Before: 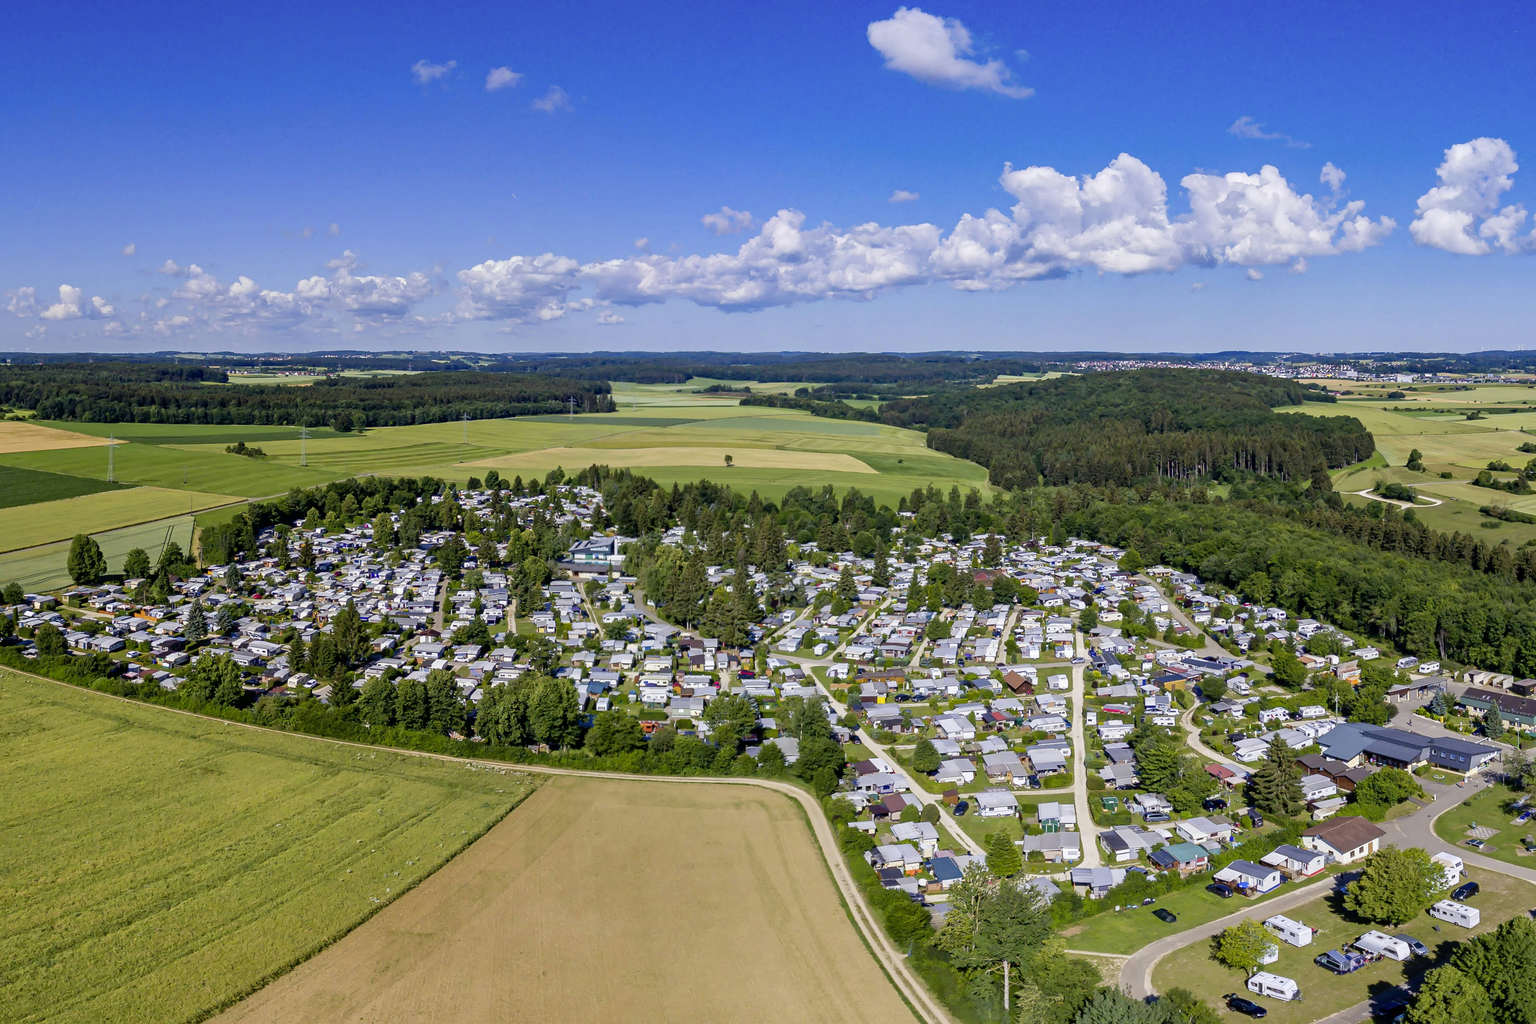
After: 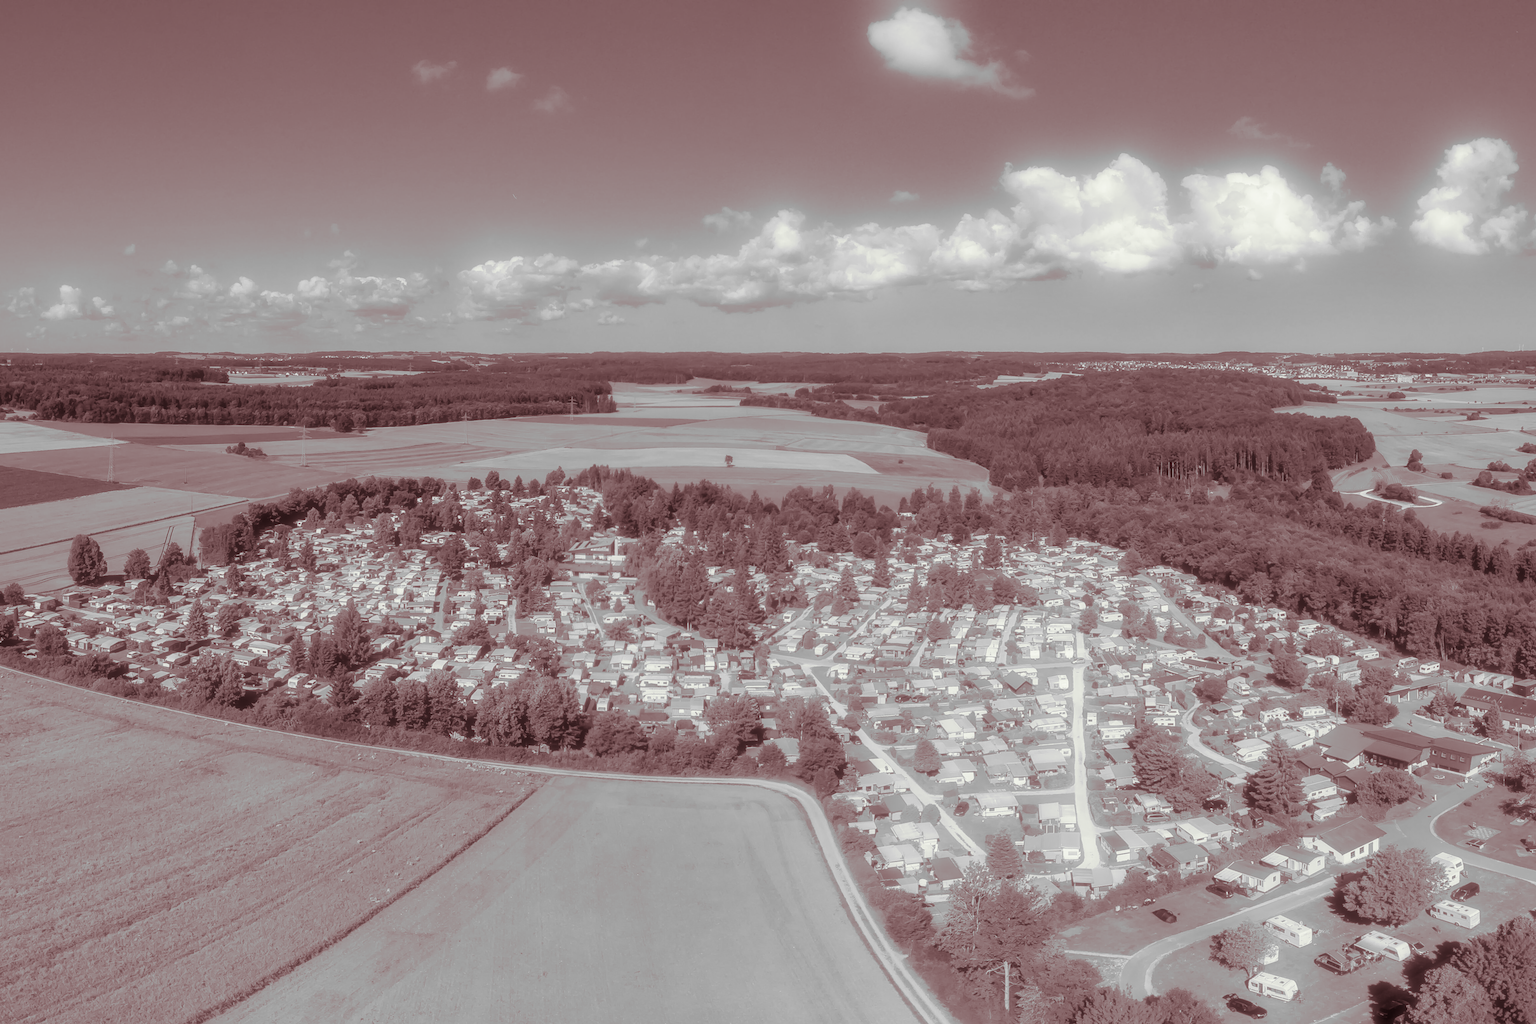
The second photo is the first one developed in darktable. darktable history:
monochrome: a 32, b 64, size 2.3
tone curve: curves: ch0 [(0, 0) (0.004, 0.008) (0.077, 0.156) (0.169, 0.29) (0.774, 0.774) (1, 1)], color space Lab, linked channels, preserve colors none
split-toning: on, module defaults | blend: blend mode overlay, opacity 85%; mask: uniform (no mask)
soften: size 19.52%, mix 20.32%
bloom: on, module defaults
color correction: highlights a* 14.52, highlights b* 4.84
